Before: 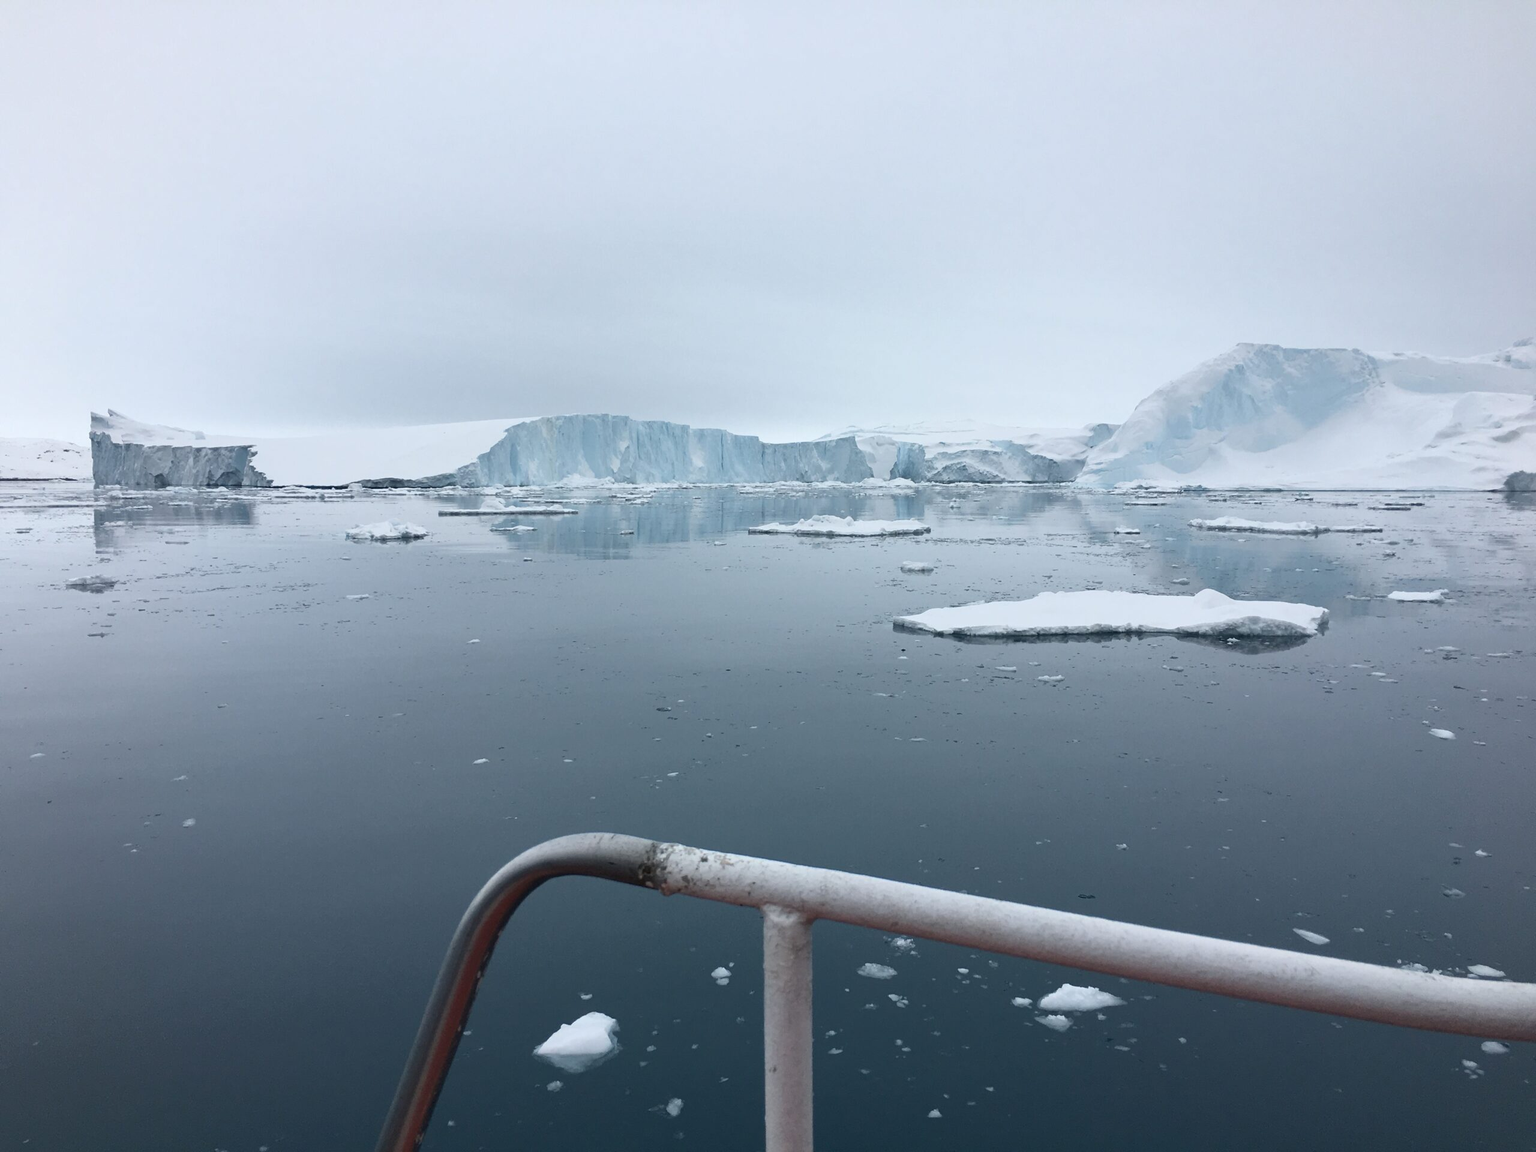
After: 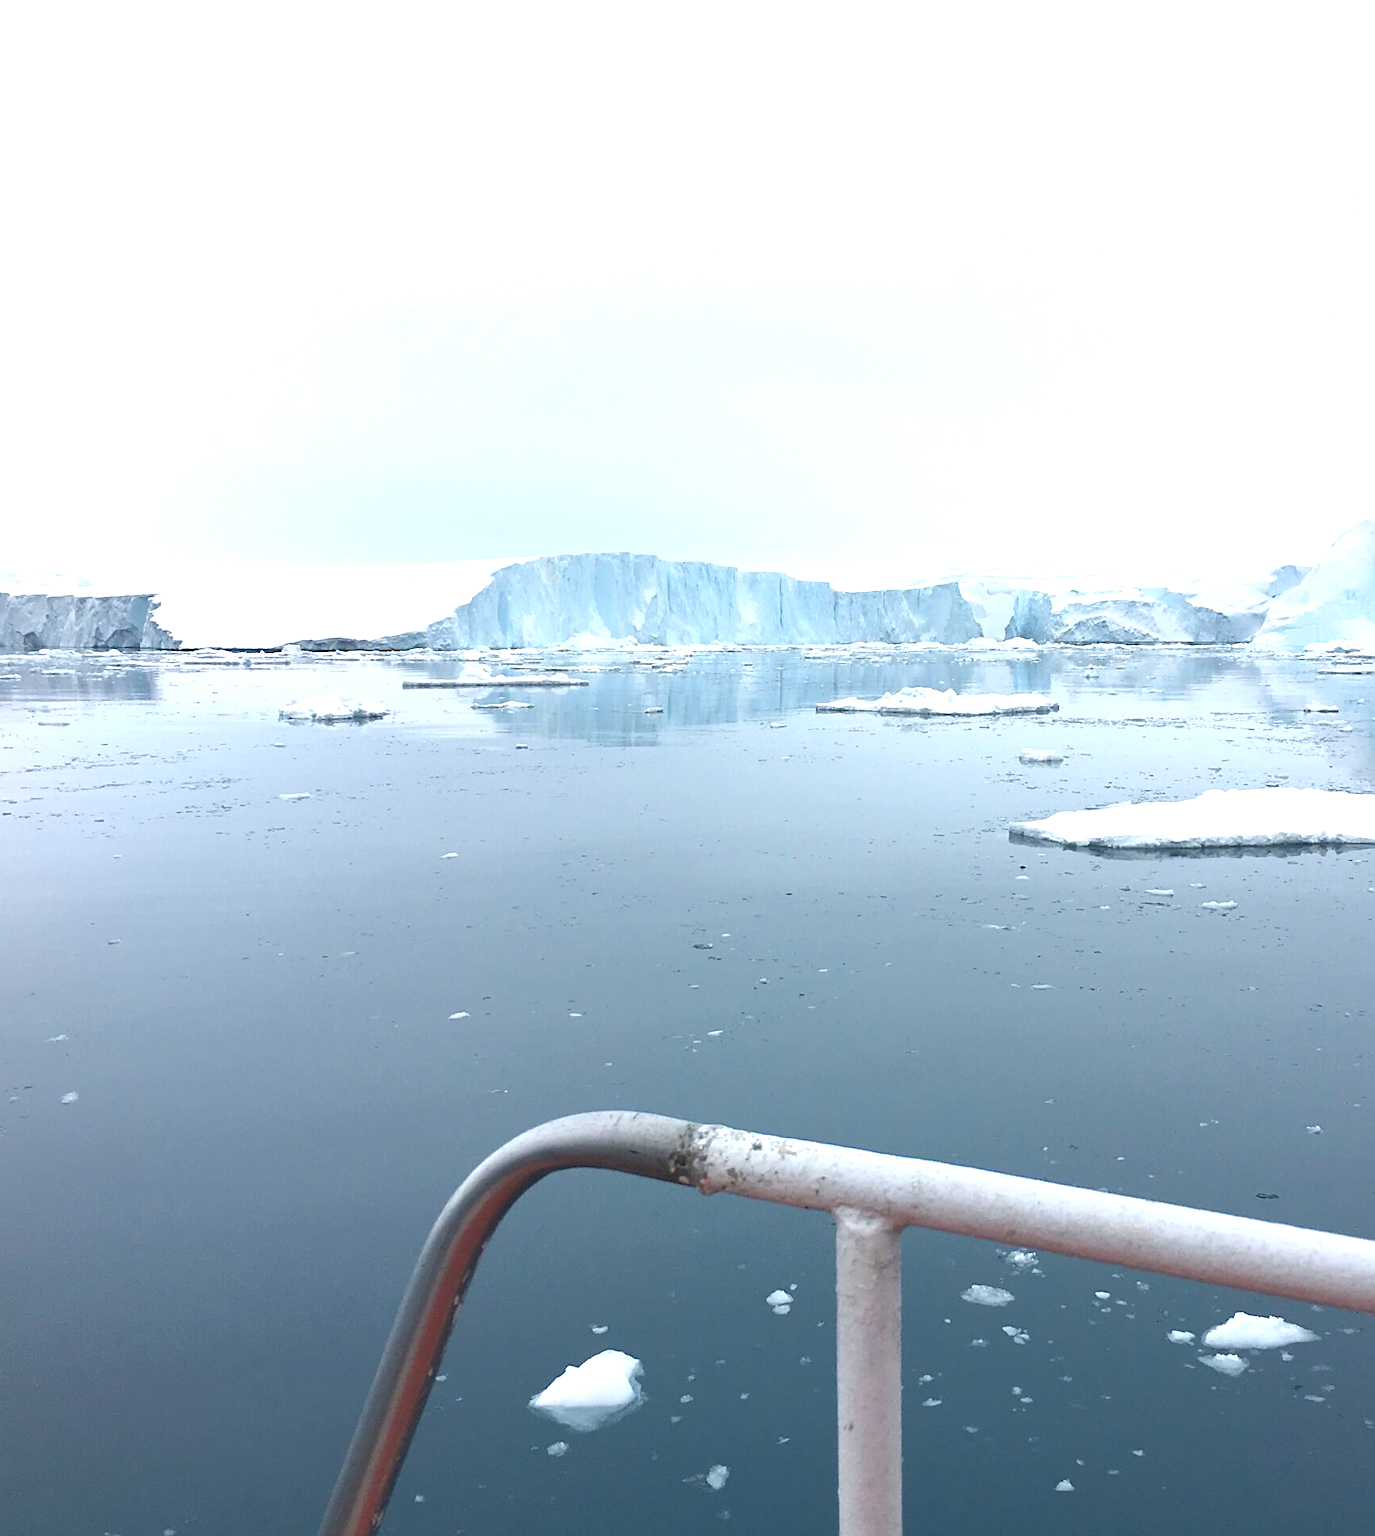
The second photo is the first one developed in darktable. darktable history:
sharpen: radius 1.835, amount 0.414, threshold 1.322
tone equalizer: edges refinement/feathering 500, mask exposure compensation -1.57 EV, preserve details no
levels: mode automatic, levels [0, 0.445, 1]
contrast brightness saturation: contrast -0.104, brightness 0.05, saturation 0.081
exposure: black level correction 0, exposure 1 EV, compensate highlight preservation false
crop and rotate: left 8.914%, right 23.912%
